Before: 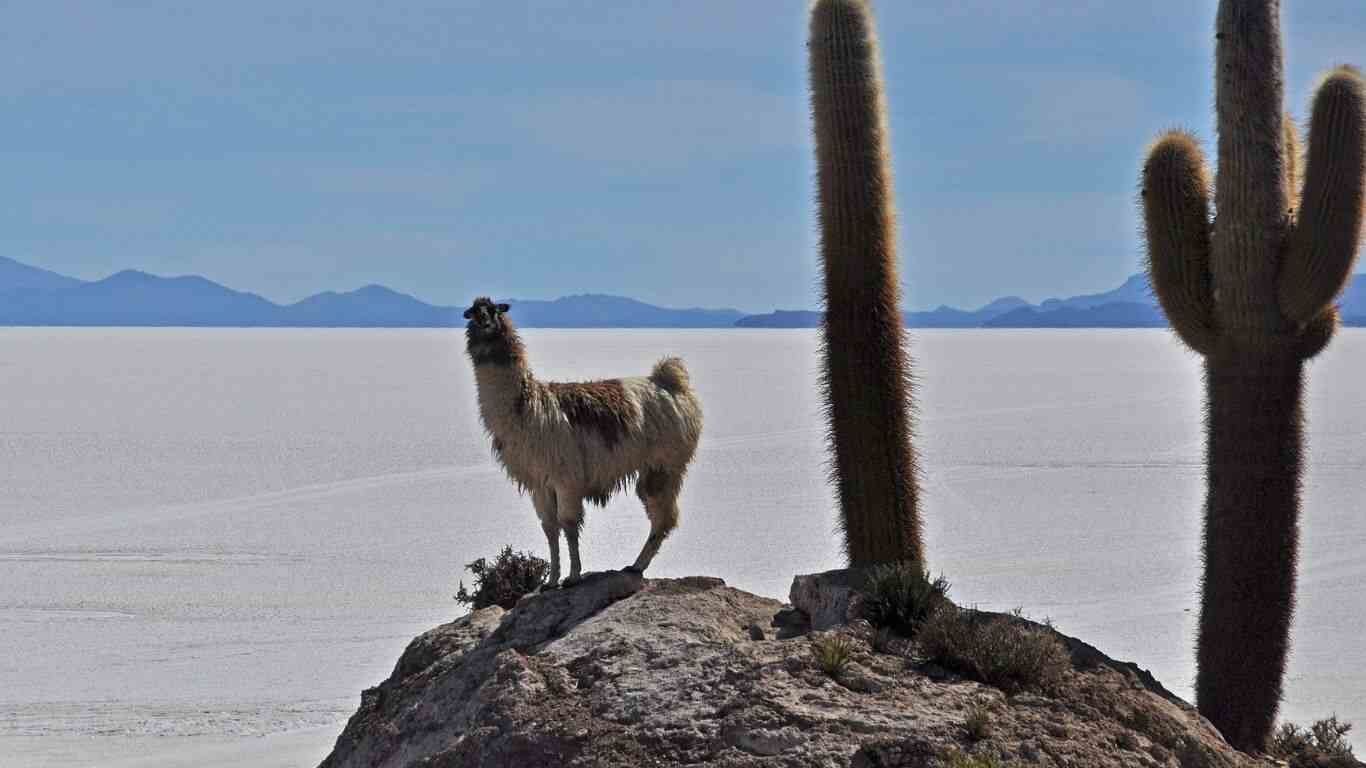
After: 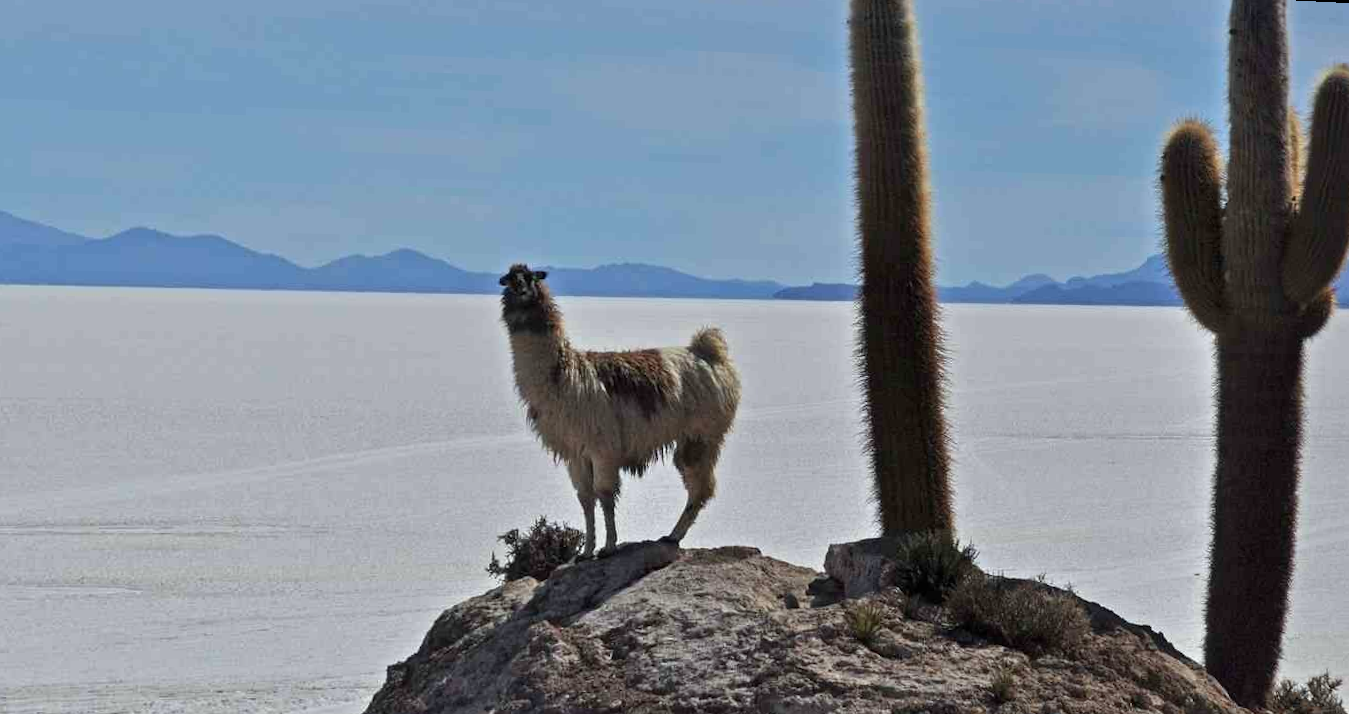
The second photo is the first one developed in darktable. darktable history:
rotate and perspective: rotation 0.679°, lens shift (horizontal) 0.136, crop left 0.009, crop right 0.991, crop top 0.078, crop bottom 0.95
white balance: red 0.978, blue 0.999
